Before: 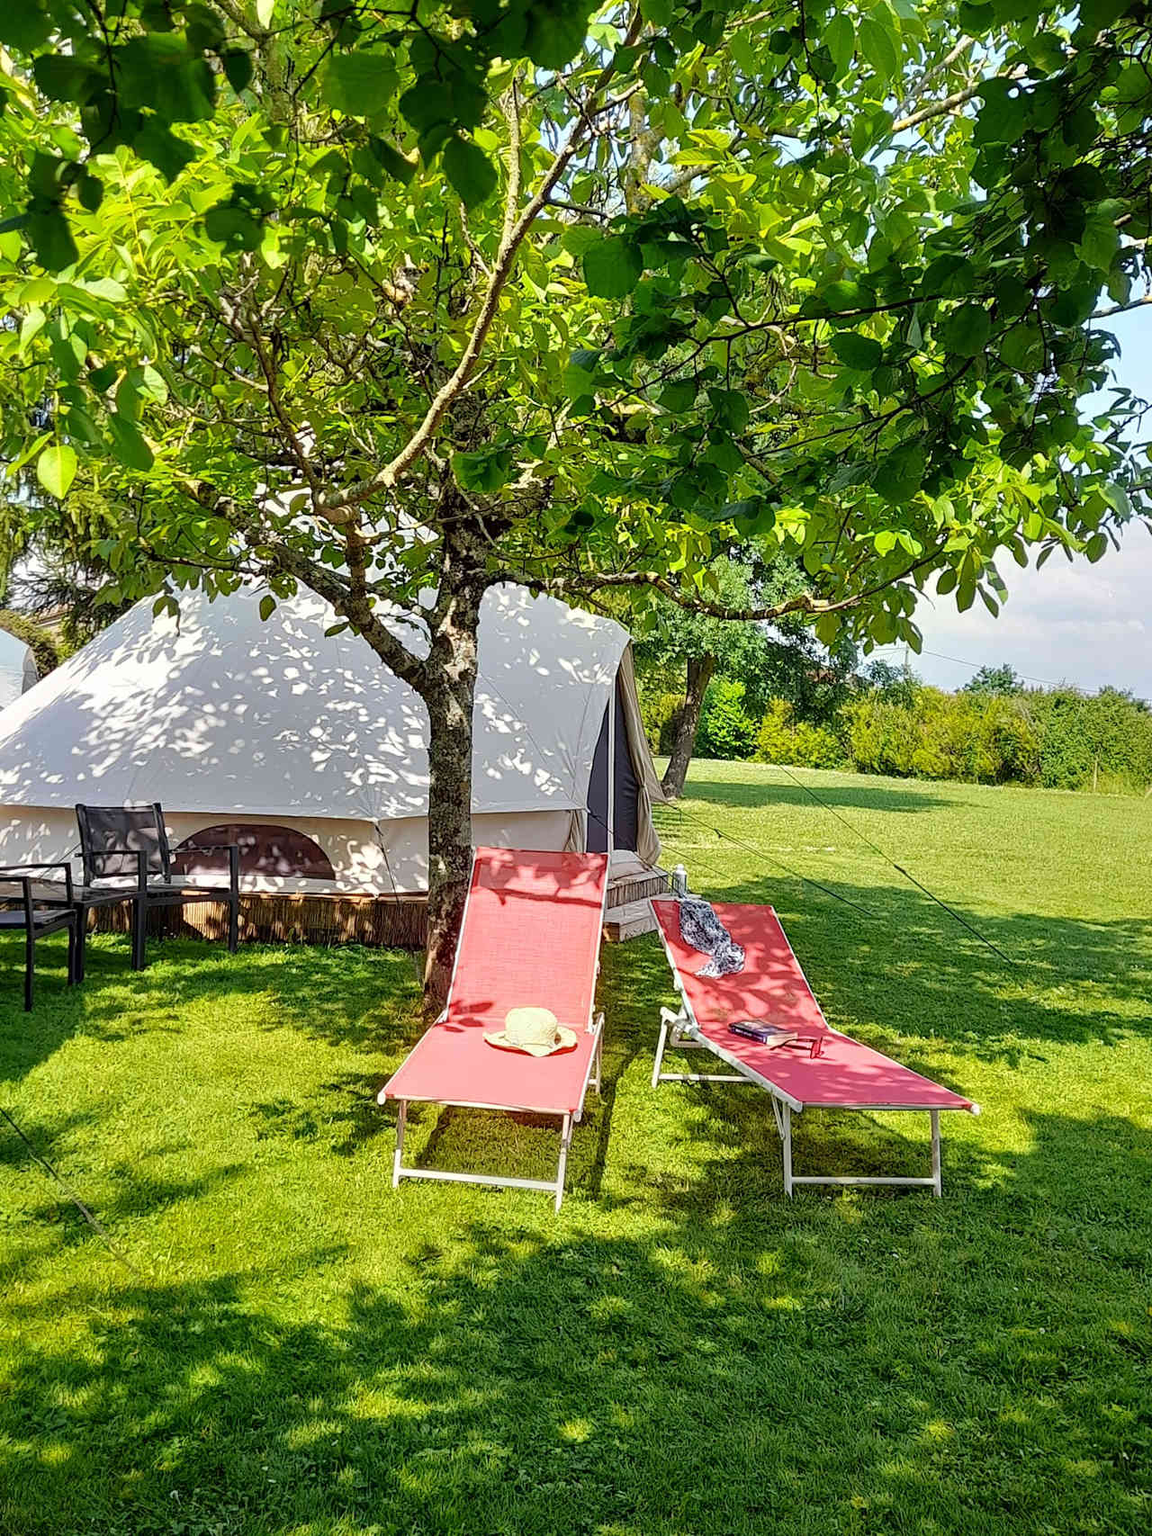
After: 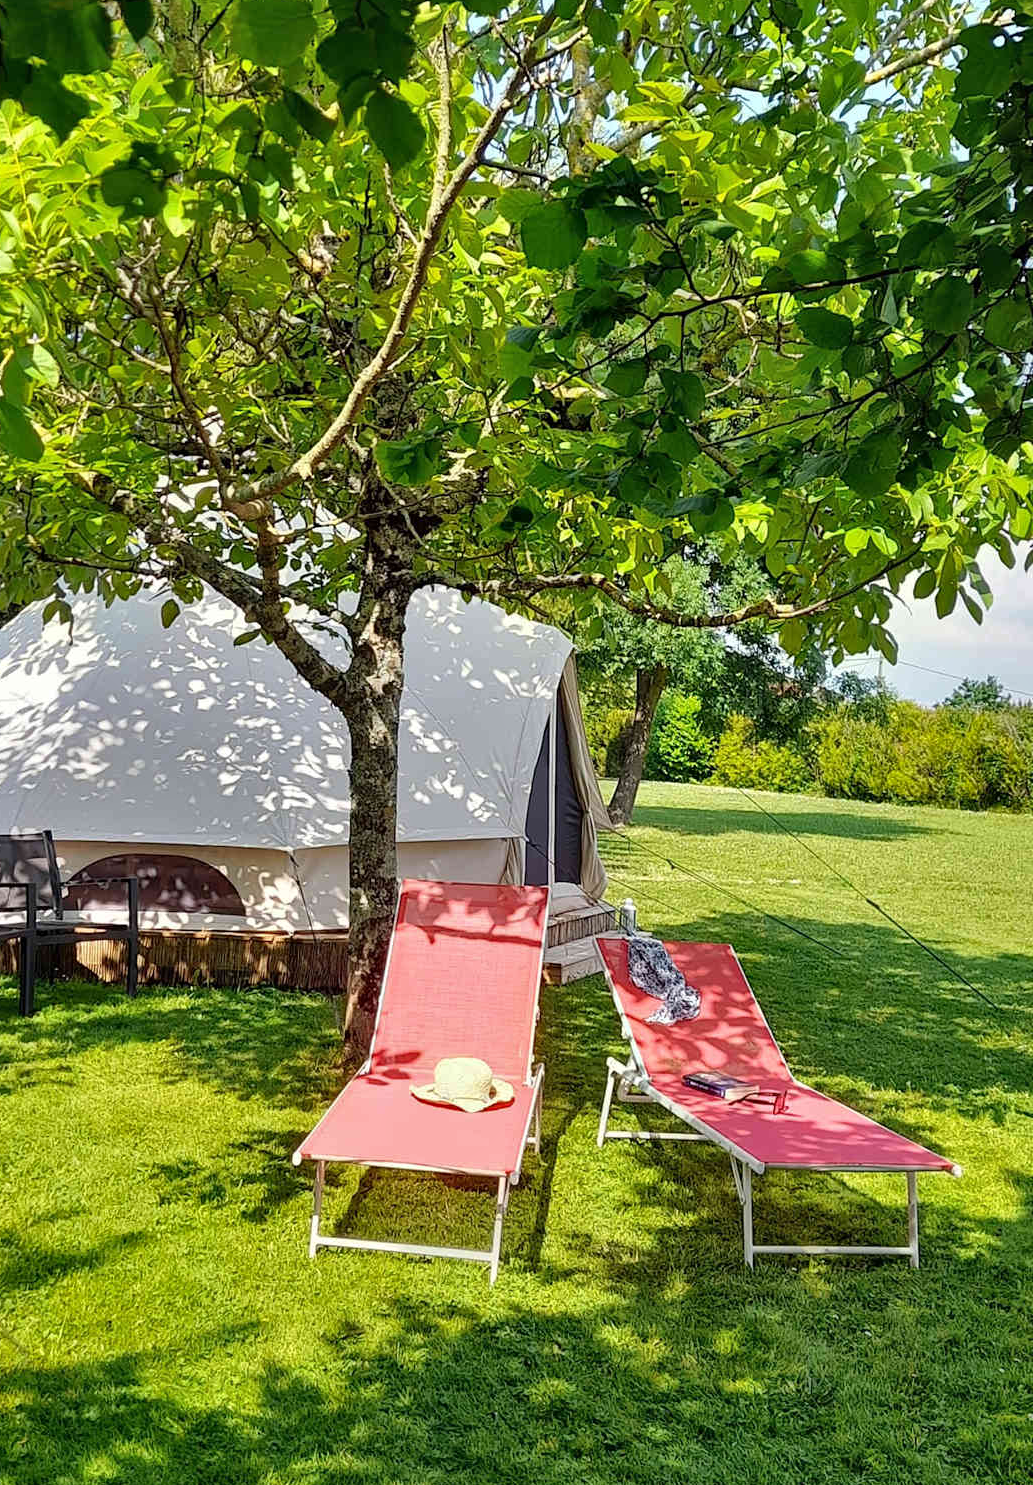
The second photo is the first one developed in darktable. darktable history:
crop: left 9.995%, top 3.652%, right 9.273%, bottom 9.329%
shadows and highlights: soften with gaussian
